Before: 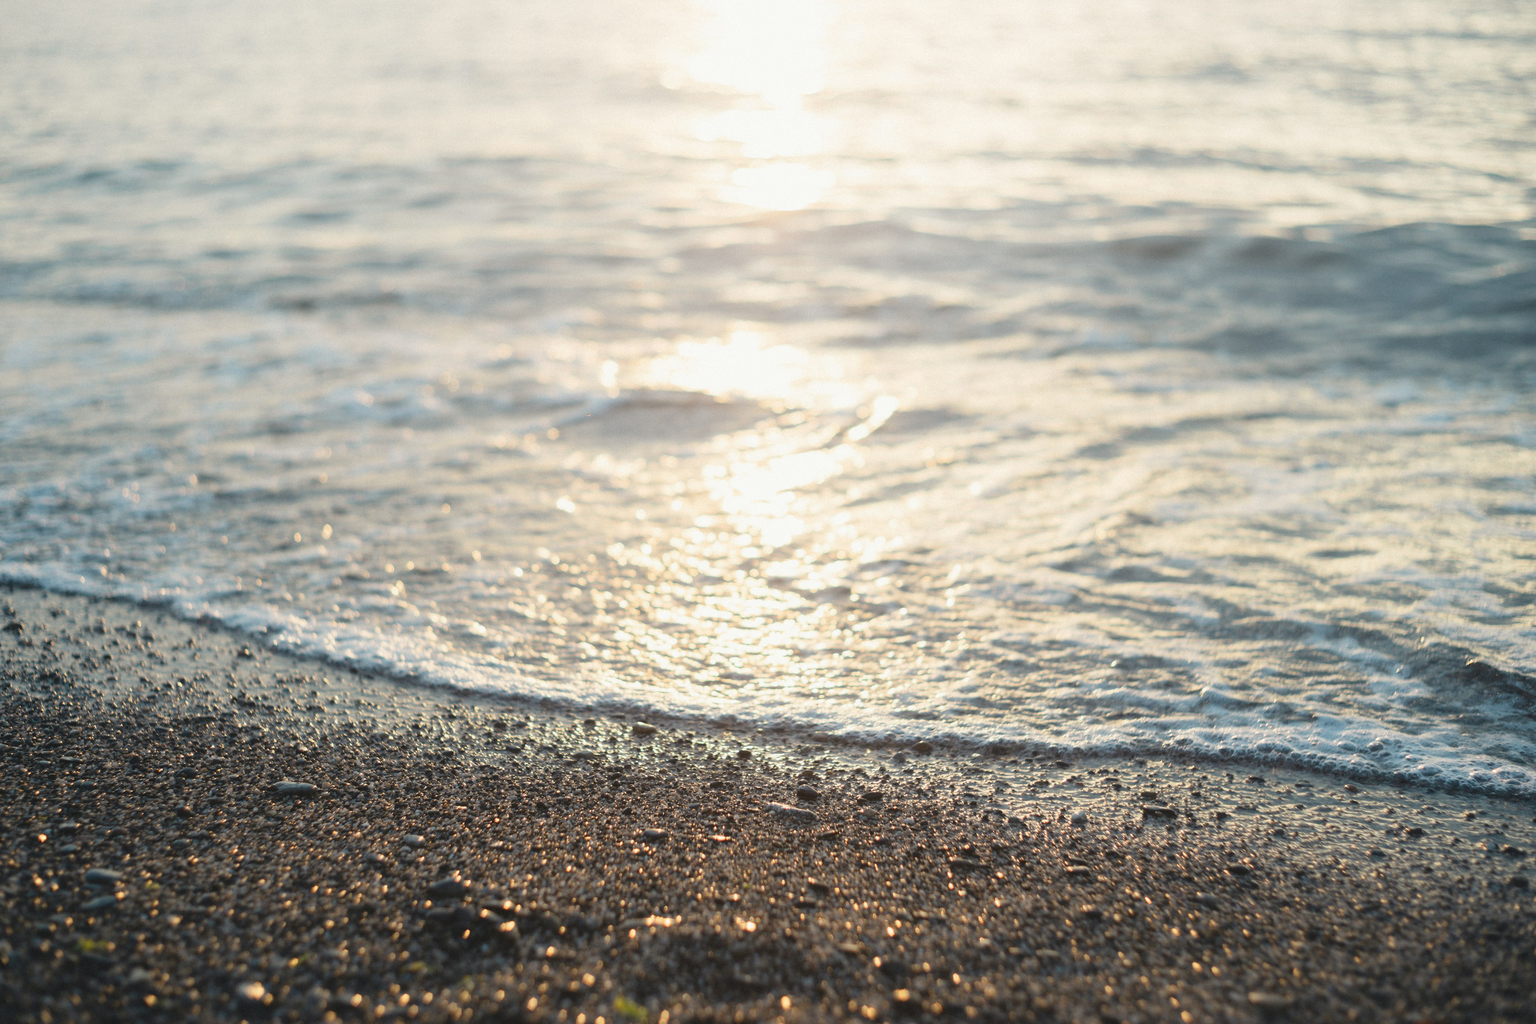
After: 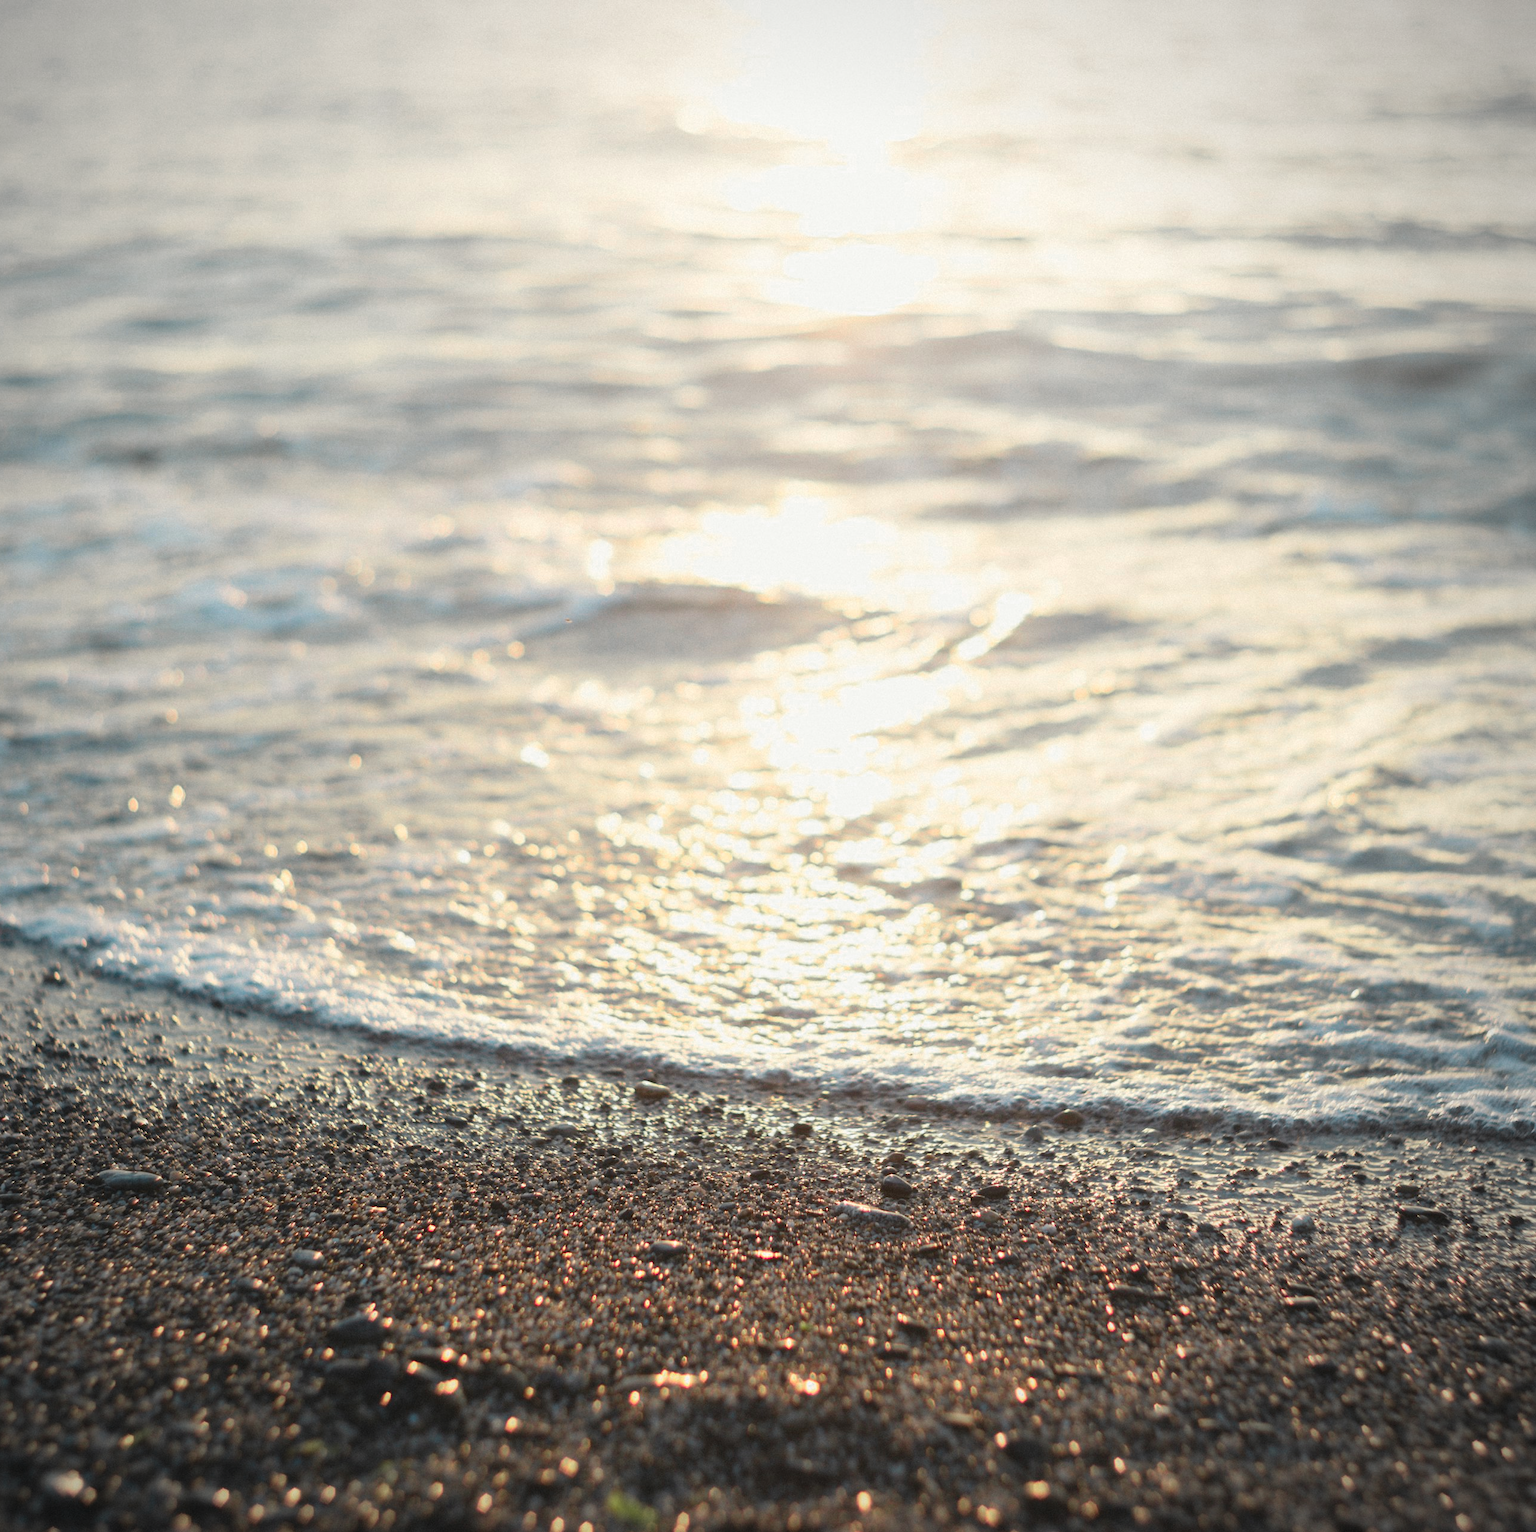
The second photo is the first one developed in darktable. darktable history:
vignetting: fall-off radius 60.58%, center (-0.032, -0.049)
crop and rotate: left 13.607%, right 19.593%
color zones: curves: ch0 [(0, 0.533) (0.126, 0.533) (0.234, 0.533) (0.368, 0.357) (0.5, 0.5) (0.625, 0.5) (0.74, 0.637) (0.875, 0.5)]; ch1 [(0.004, 0.708) (0.129, 0.662) (0.25, 0.5) (0.375, 0.331) (0.496, 0.396) (0.625, 0.649) (0.739, 0.26) (0.875, 0.5) (1, 0.478)]; ch2 [(0, 0.409) (0.132, 0.403) (0.236, 0.558) (0.379, 0.448) (0.5, 0.5) (0.625, 0.5) (0.691, 0.39) (0.875, 0.5)]
